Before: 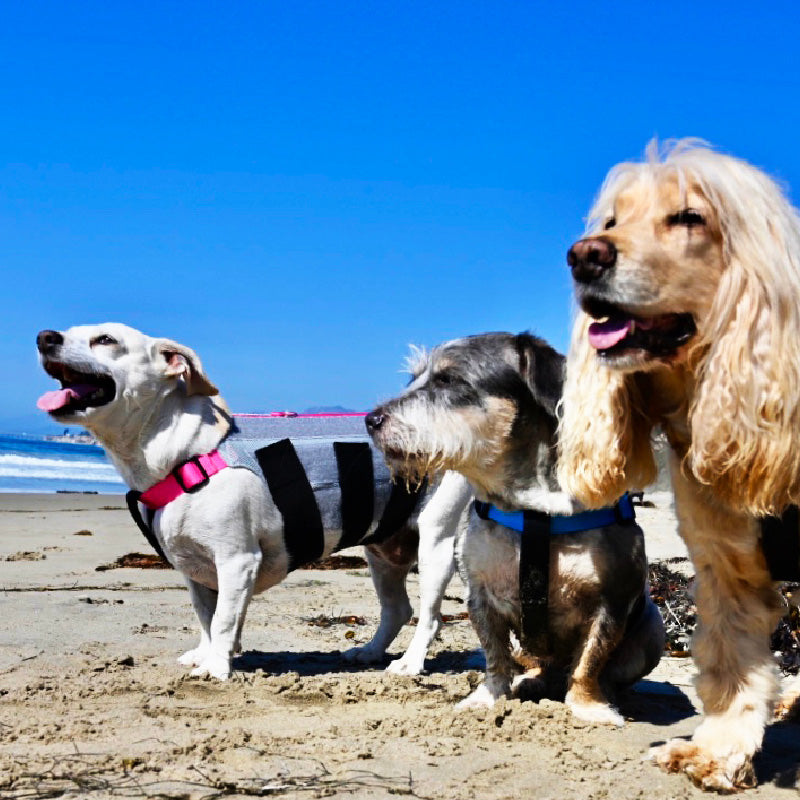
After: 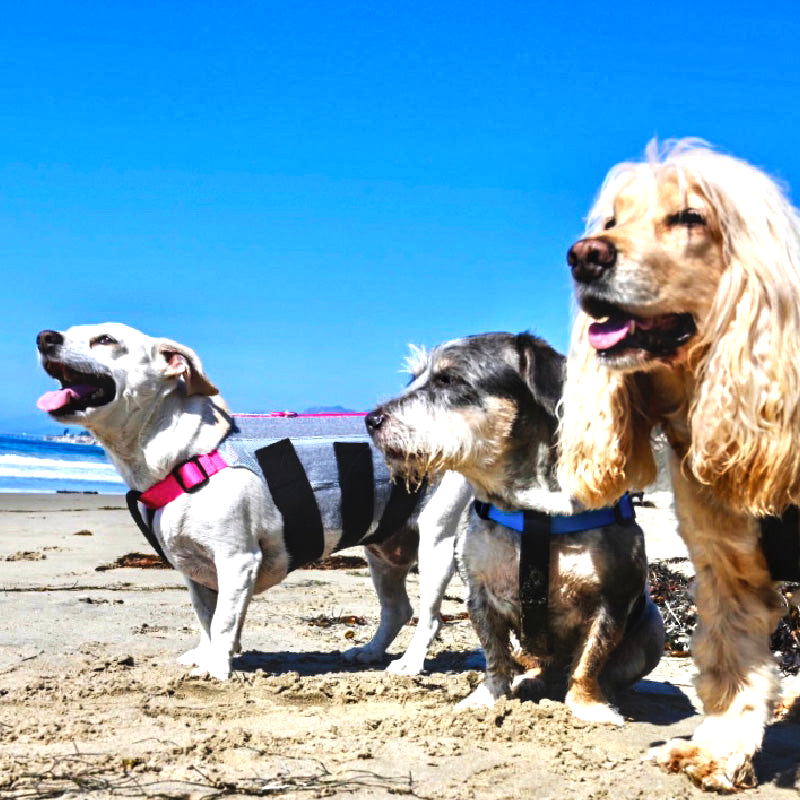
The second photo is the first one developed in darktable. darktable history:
local contrast: on, module defaults
exposure: black level correction -0.002, exposure 0.54 EV, compensate highlight preservation false
